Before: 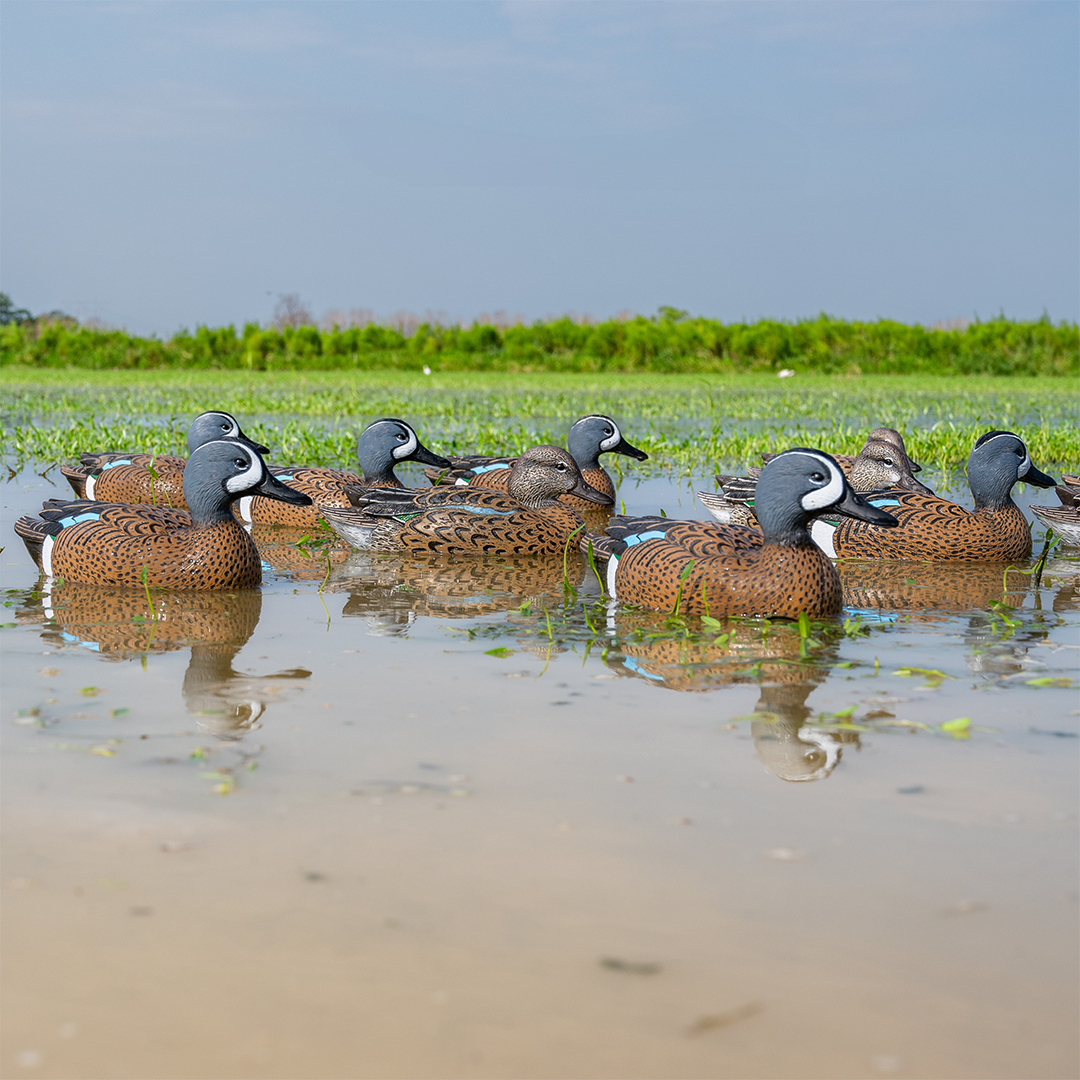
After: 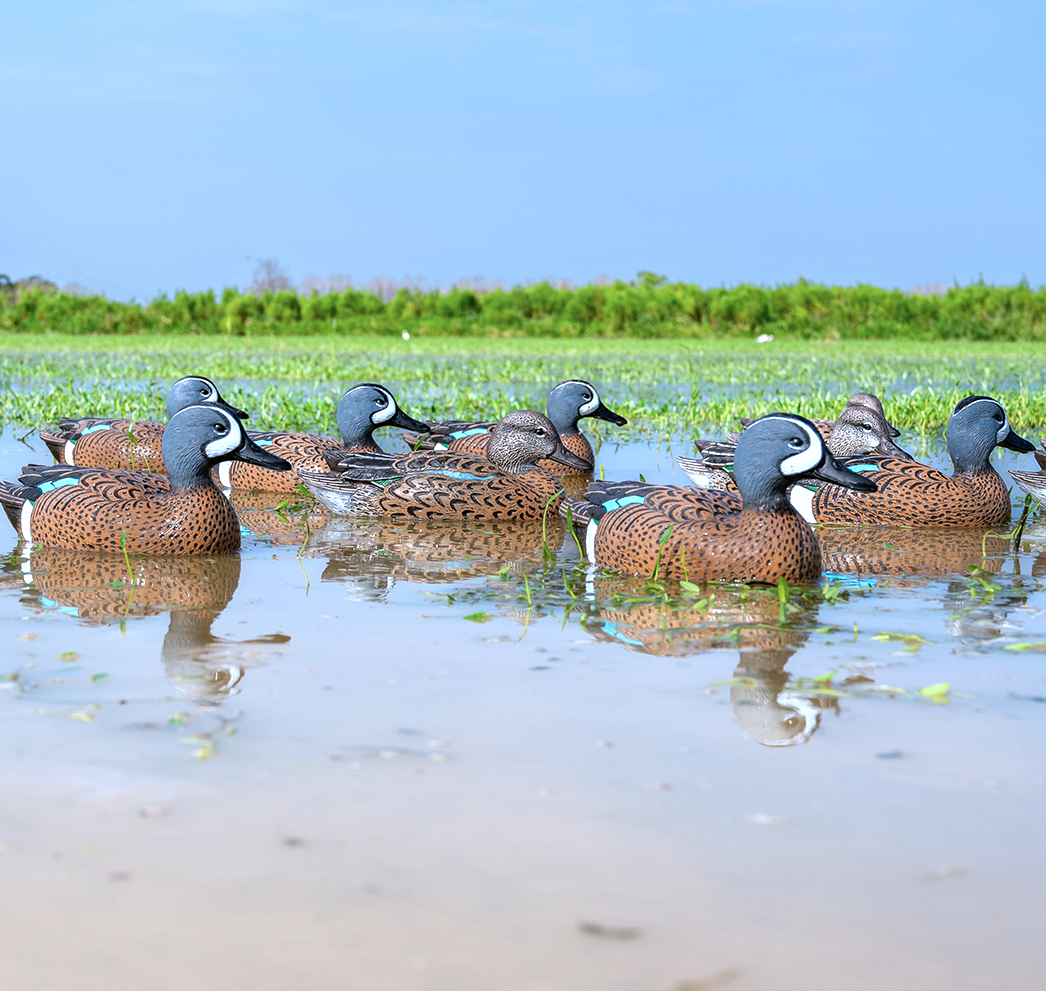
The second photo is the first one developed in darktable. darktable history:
crop: left 1.964%, top 3.251%, right 1.122%, bottom 4.933%
tone equalizer: on, module defaults
exposure: black level correction 0.001, exposure 0.5 EV, compensate exposure bias true, compensate highlight preservation false
color correction: highlights a* -2.24, highlights b* -18.1
